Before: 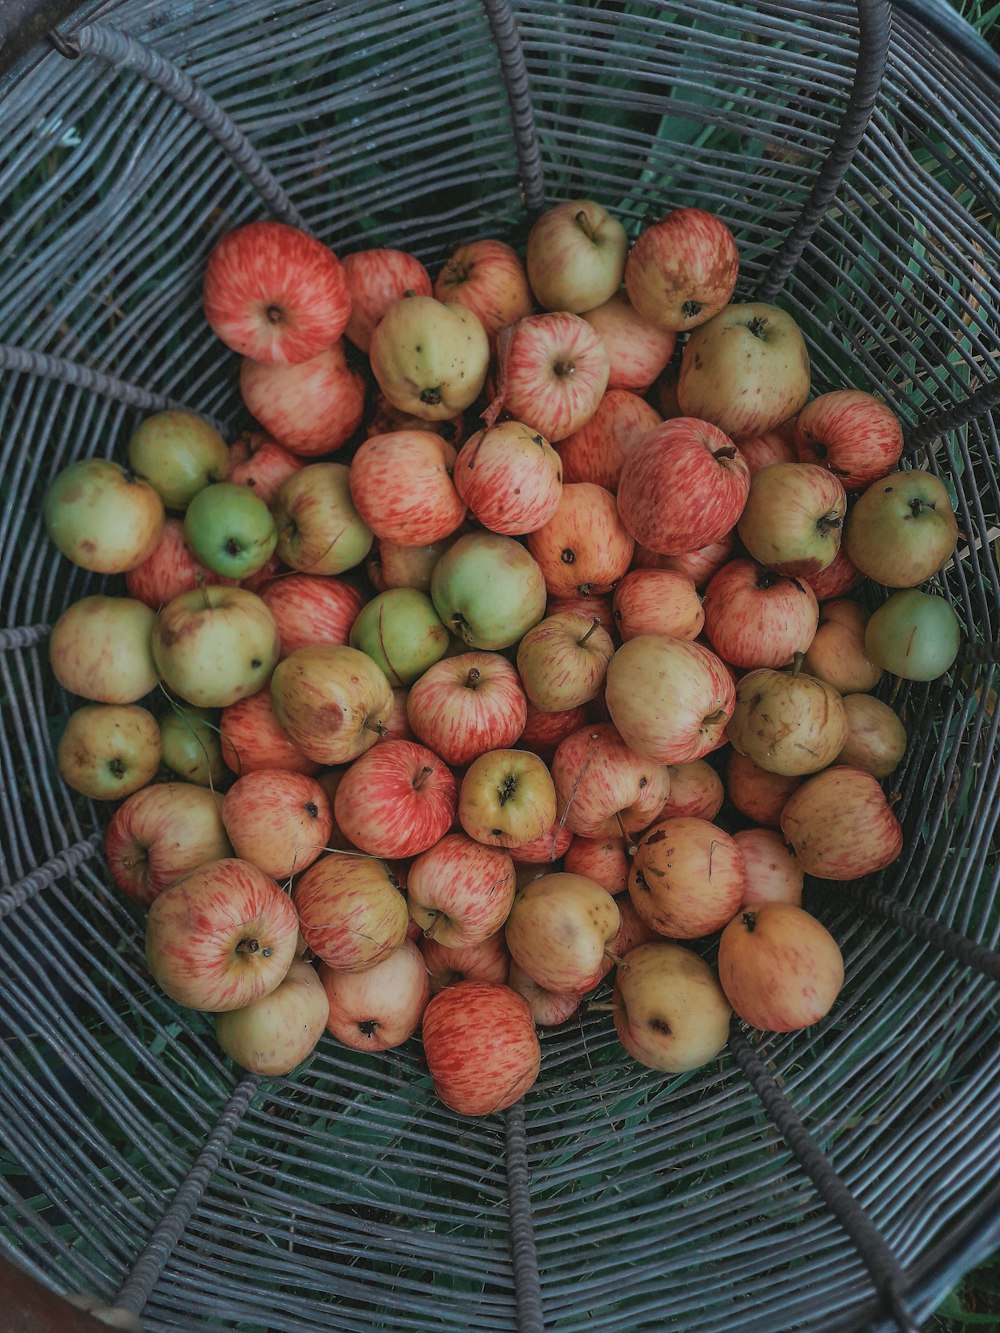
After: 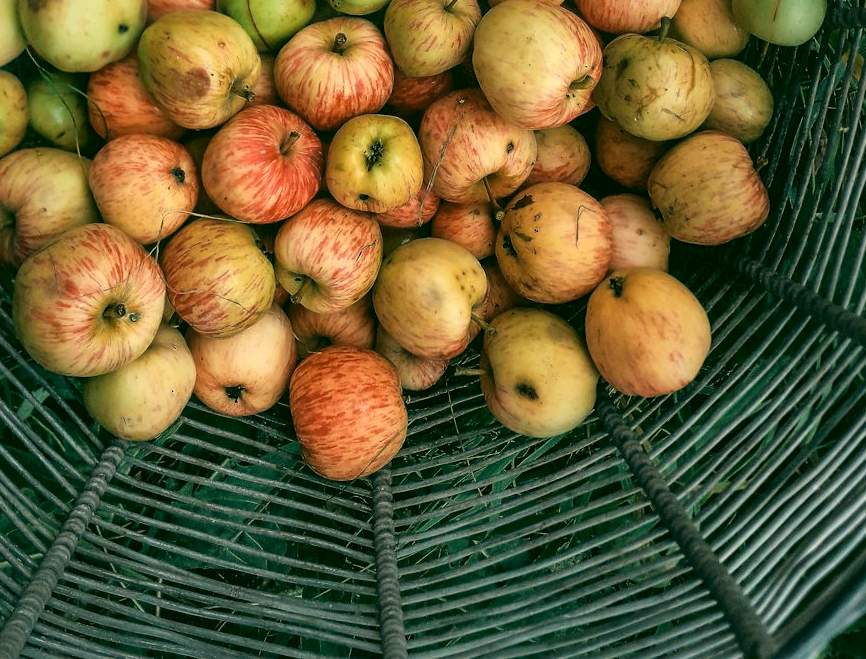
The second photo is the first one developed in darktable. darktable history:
crop and rotate: left 13.324%, top 47.696%, bottom 2.822%
tone equalizer: -8 EV -0.724 EV, -7 EV -0.703 EV, -6 EV -0.573 EV, -5 EV -0.366 EV, -3 EV 0.393 EV, -2 EV 0.6 EV, -1 EV 0.699 EV, +0 EV 0.733 EV
local contrast: mode bilateral grid, contrast 25, coarseness 61, detail 152%, midtone range 0.2
color correction: highlights a* 5.01, highlights b* 23.91, shadows a* -16.38, shadows b* 3.72
